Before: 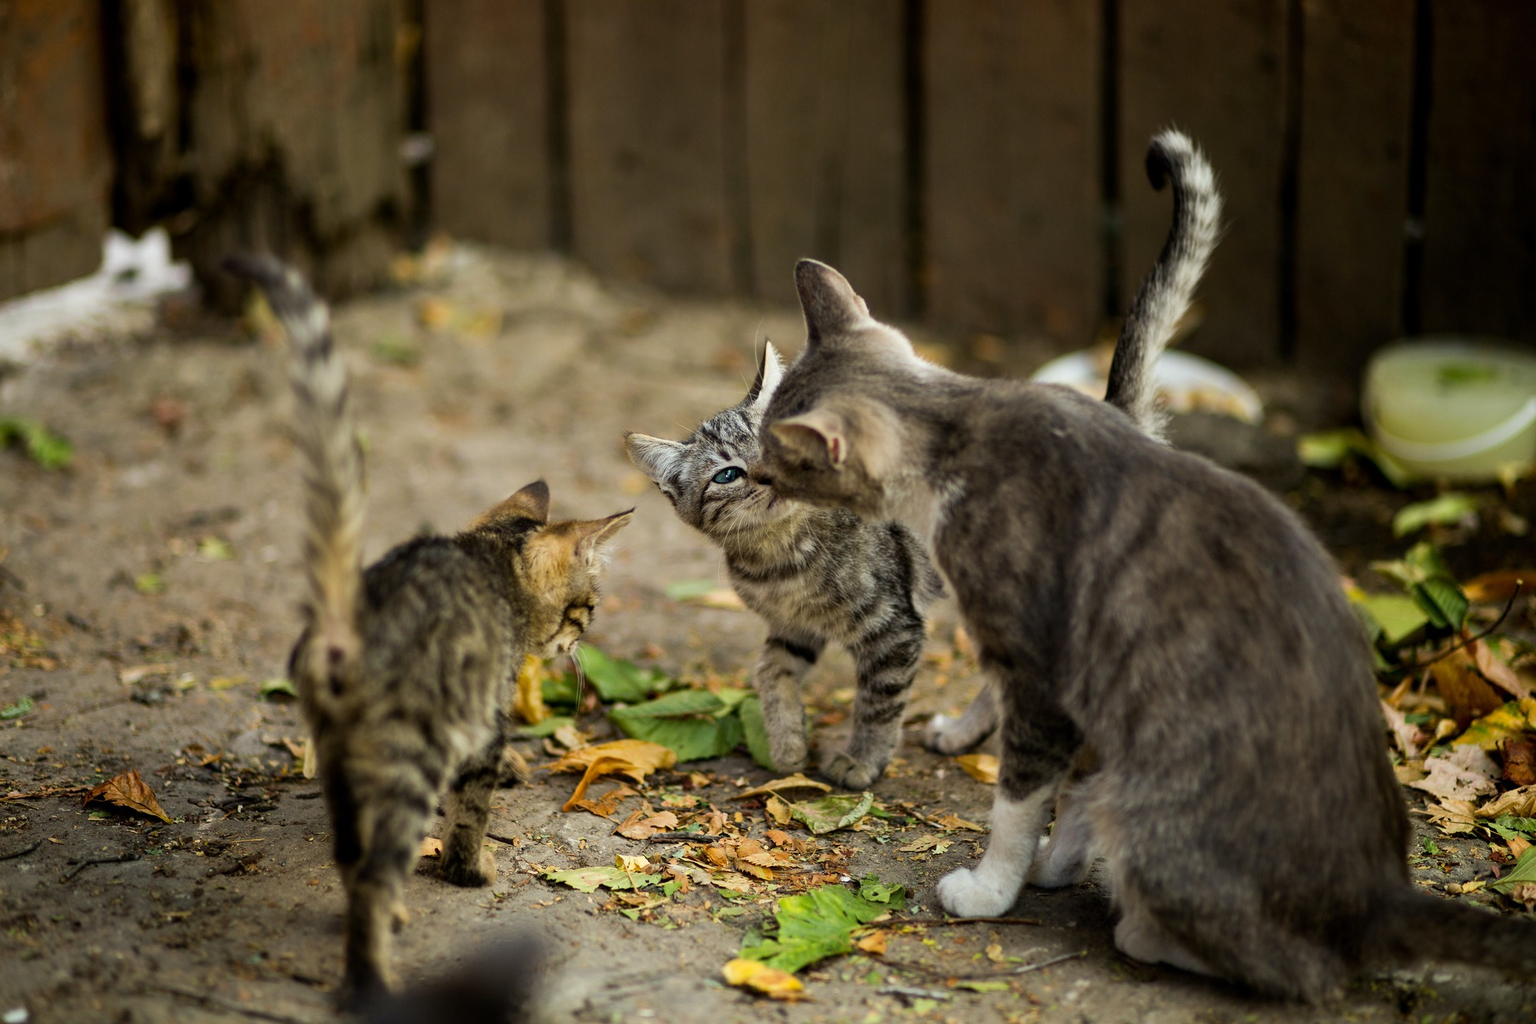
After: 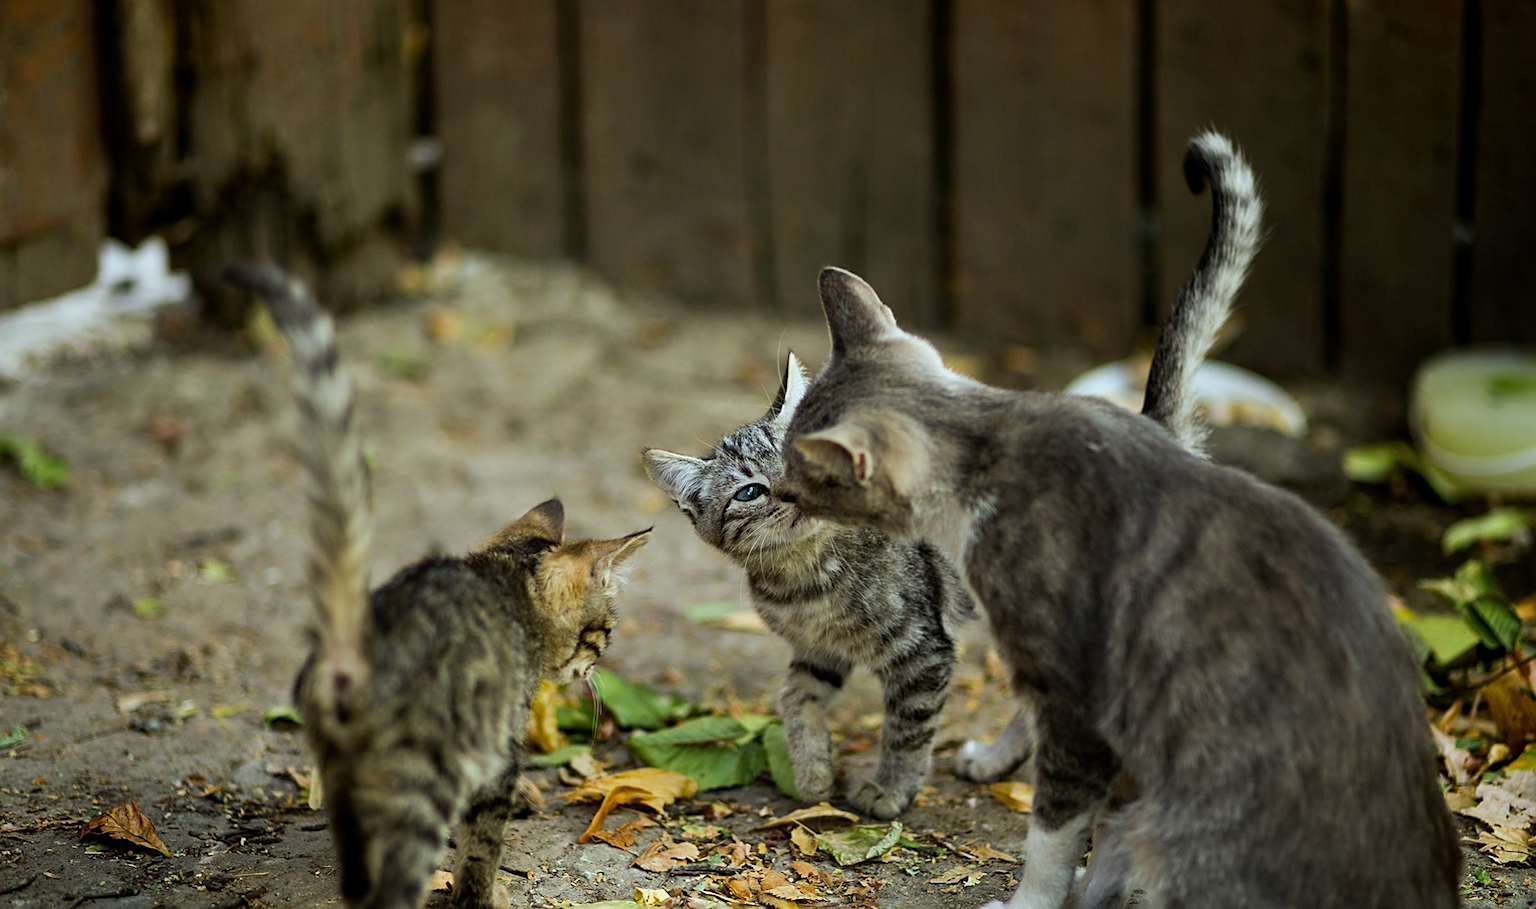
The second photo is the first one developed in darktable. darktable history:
crop and rotate: angle 0.2°, left 0.275%, right 3.127%, bottom 14.18%
sharpen: on, module defaults
white balance: red 0.925, blue 1.046
